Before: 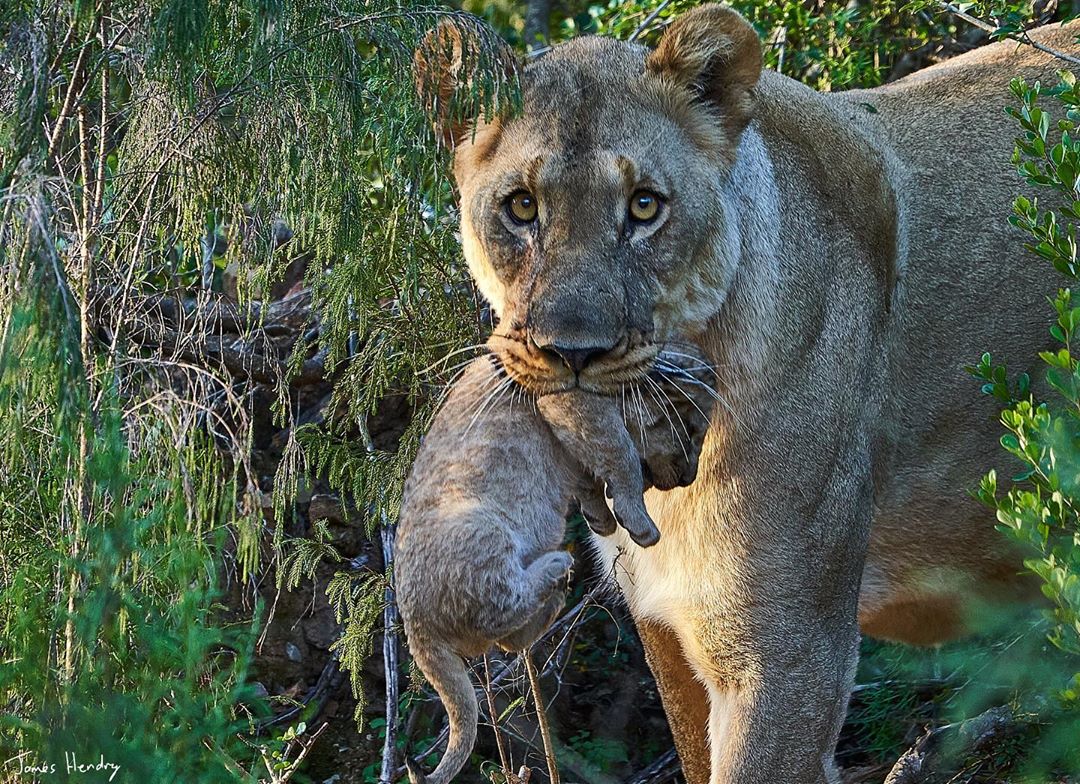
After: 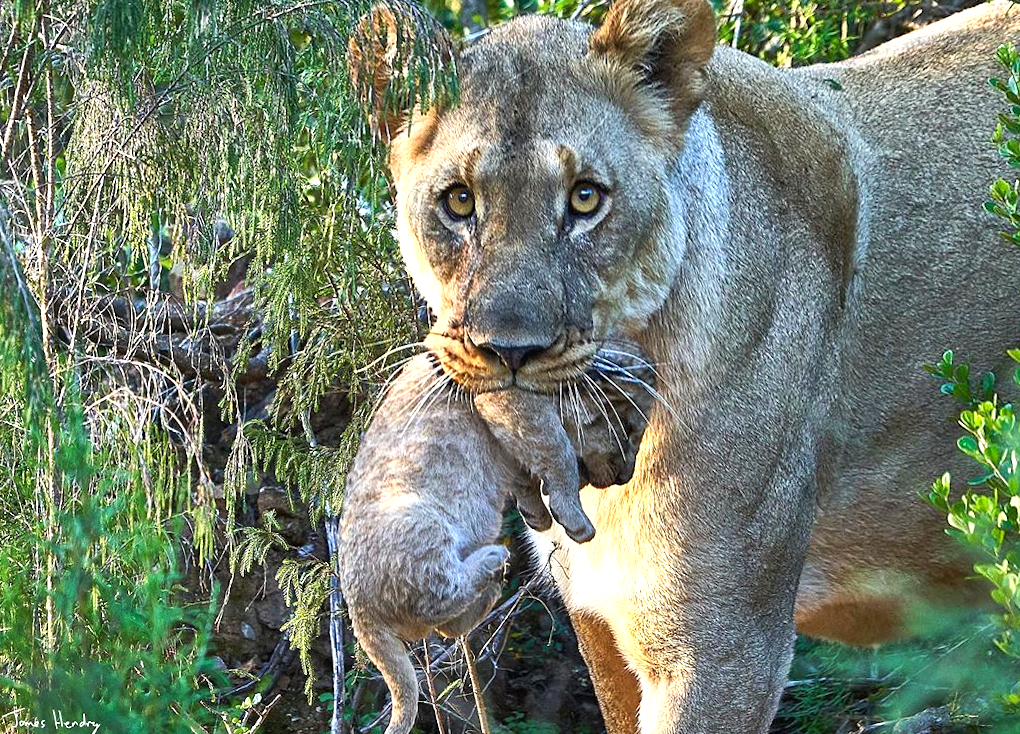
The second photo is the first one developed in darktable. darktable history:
vibrance: on, module defaults
shadows and highlights: soften with gaussian
exposure: exposure 1 EV, compensate highlight preservation false
rotate and perspective: rotation 0.062°, lens shift (vertical) 0.115, lens shift (horizontal) -0.133, crop left 0.047, crop right 0.94, crop top 0.061, crop bottom 0.94
